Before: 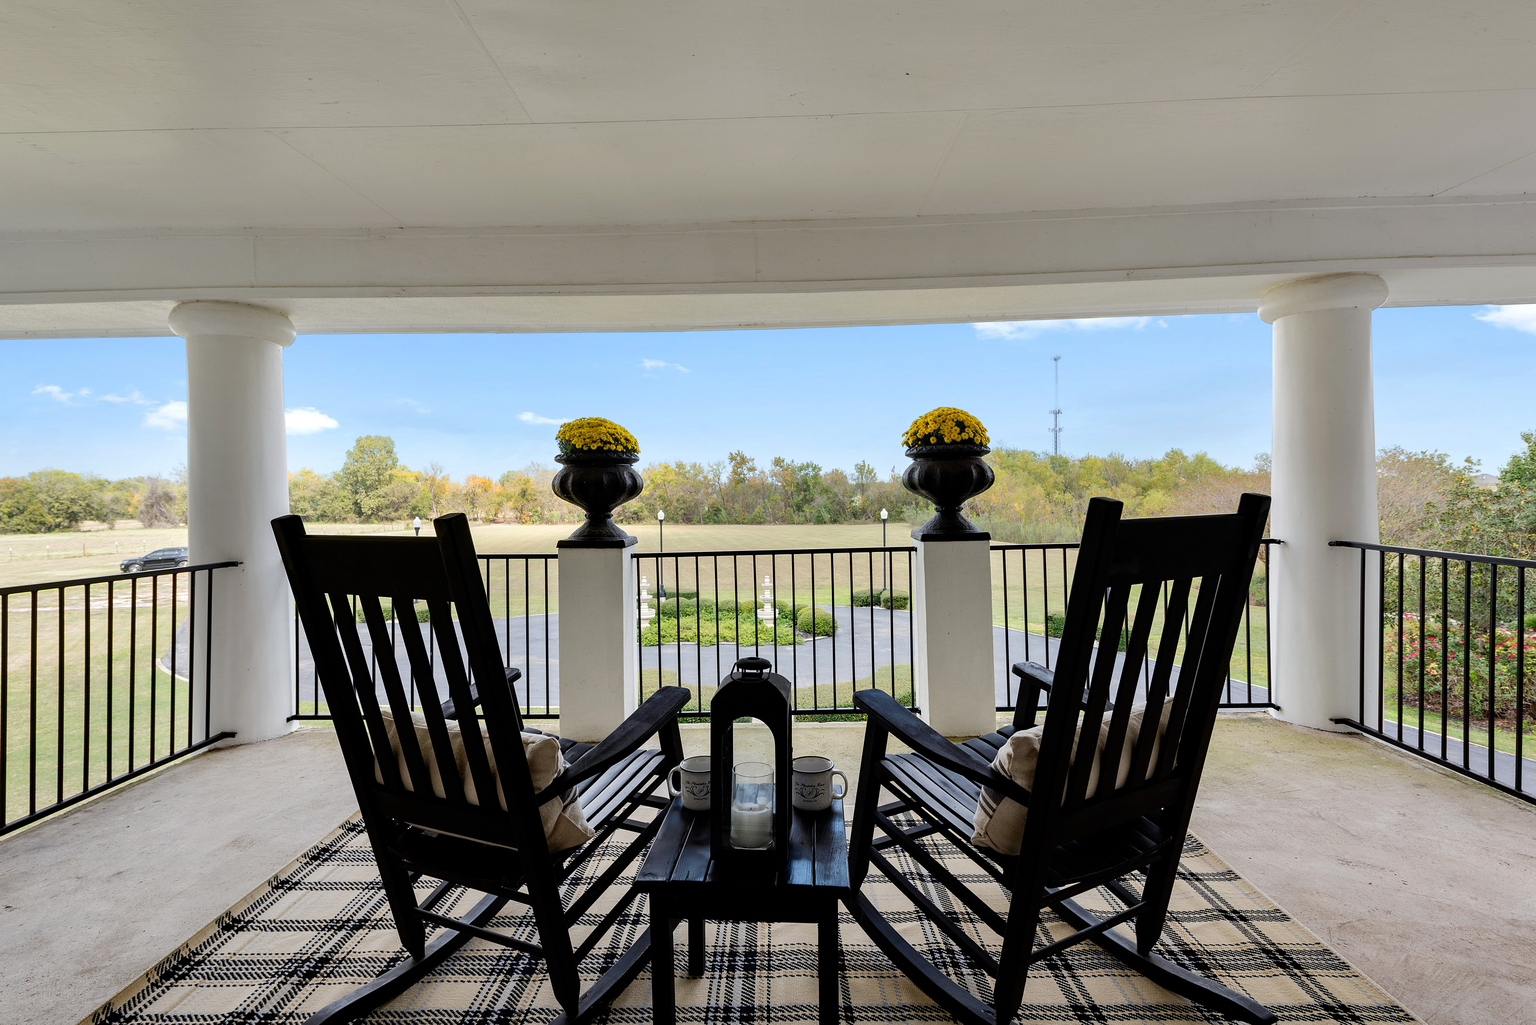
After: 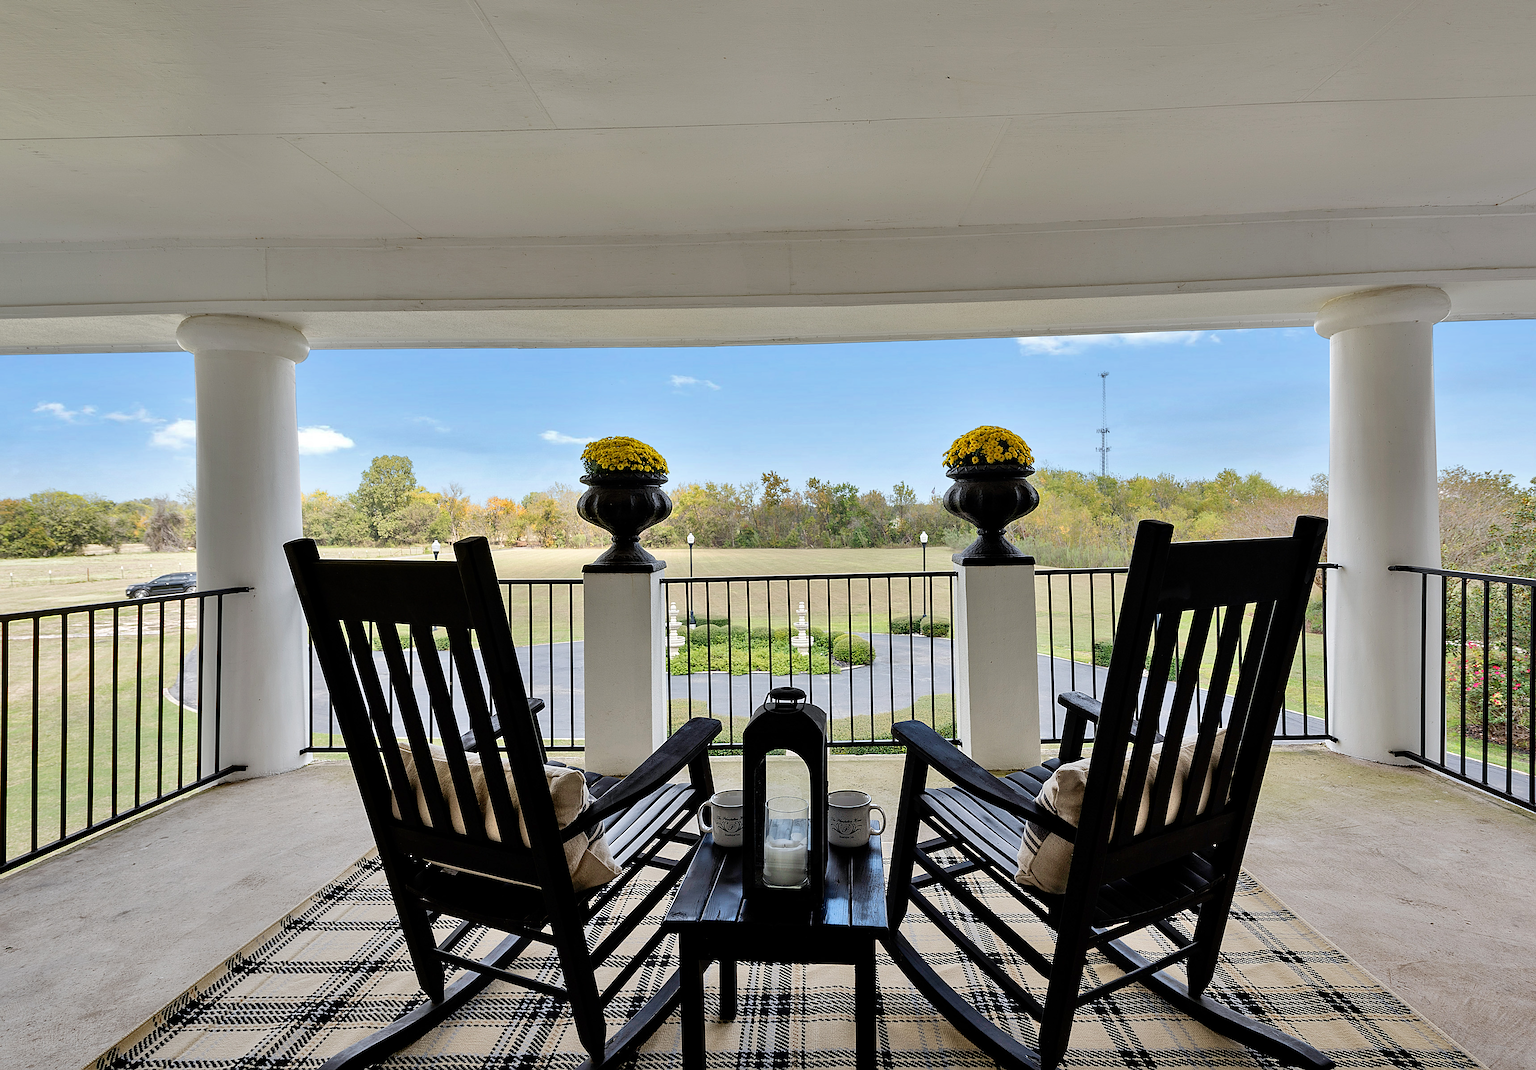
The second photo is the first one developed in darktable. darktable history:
sharpen: on, module defaults
crop: right 4.26%, bottom 0.034%
shadows and highlights: soften with gaussian
